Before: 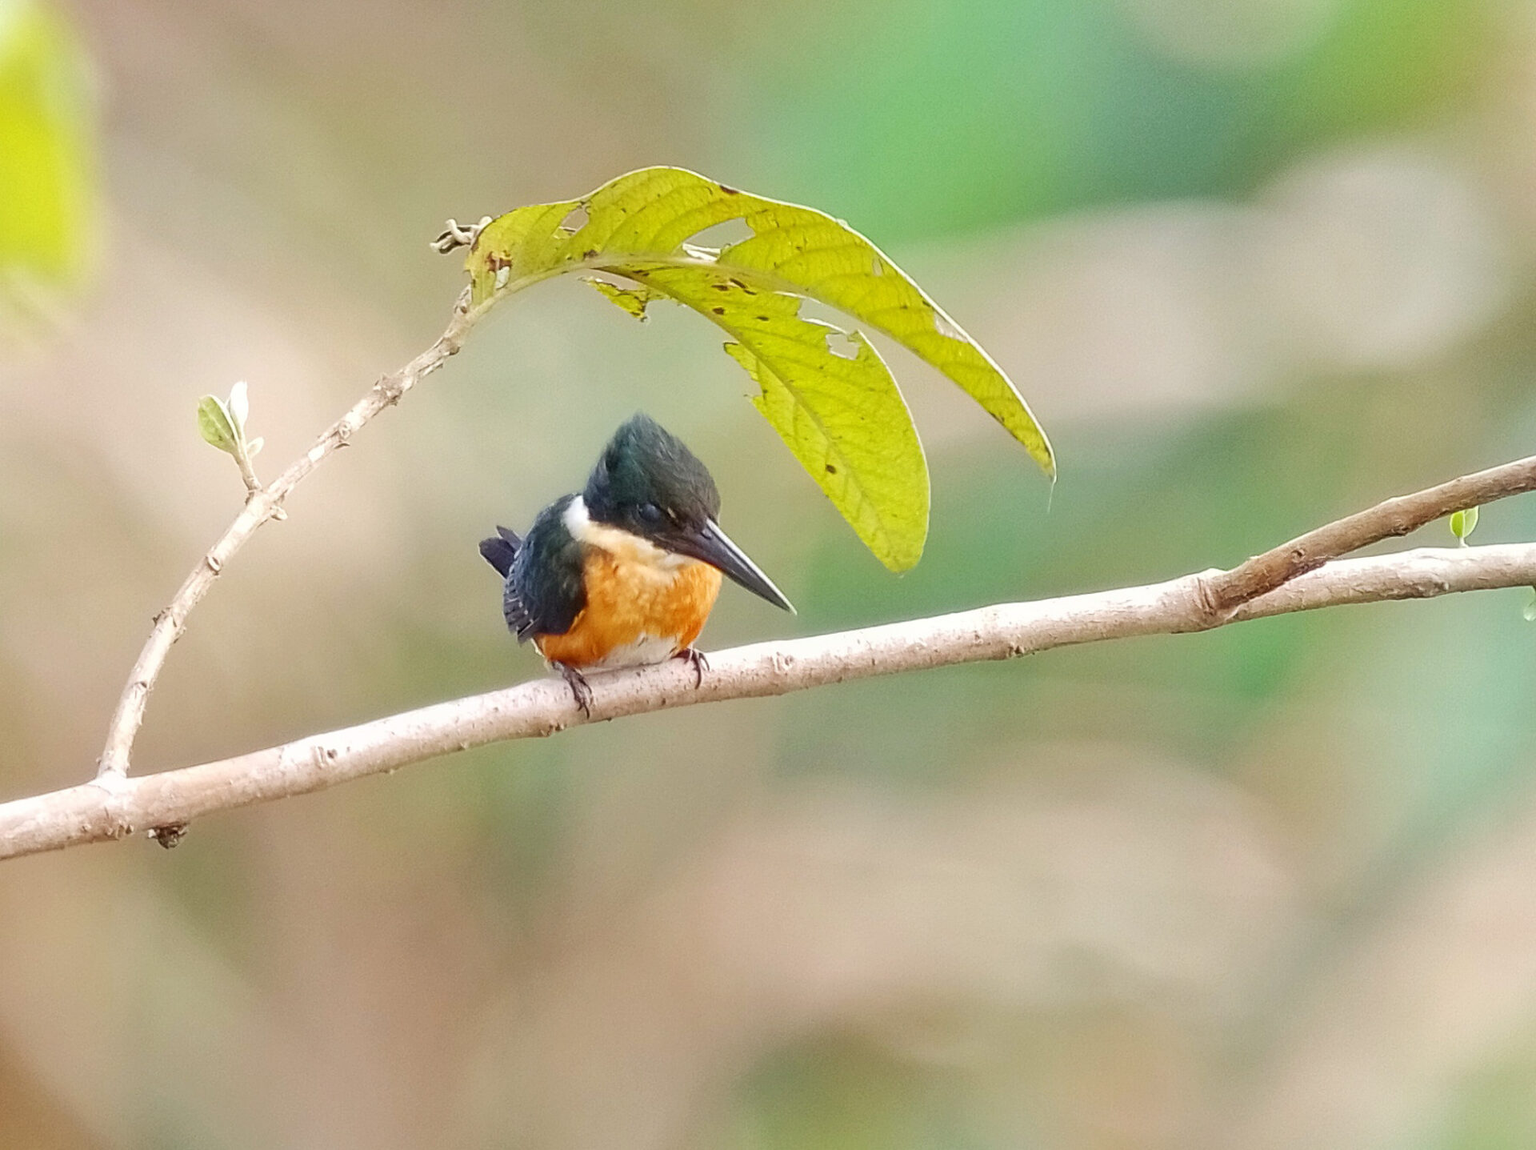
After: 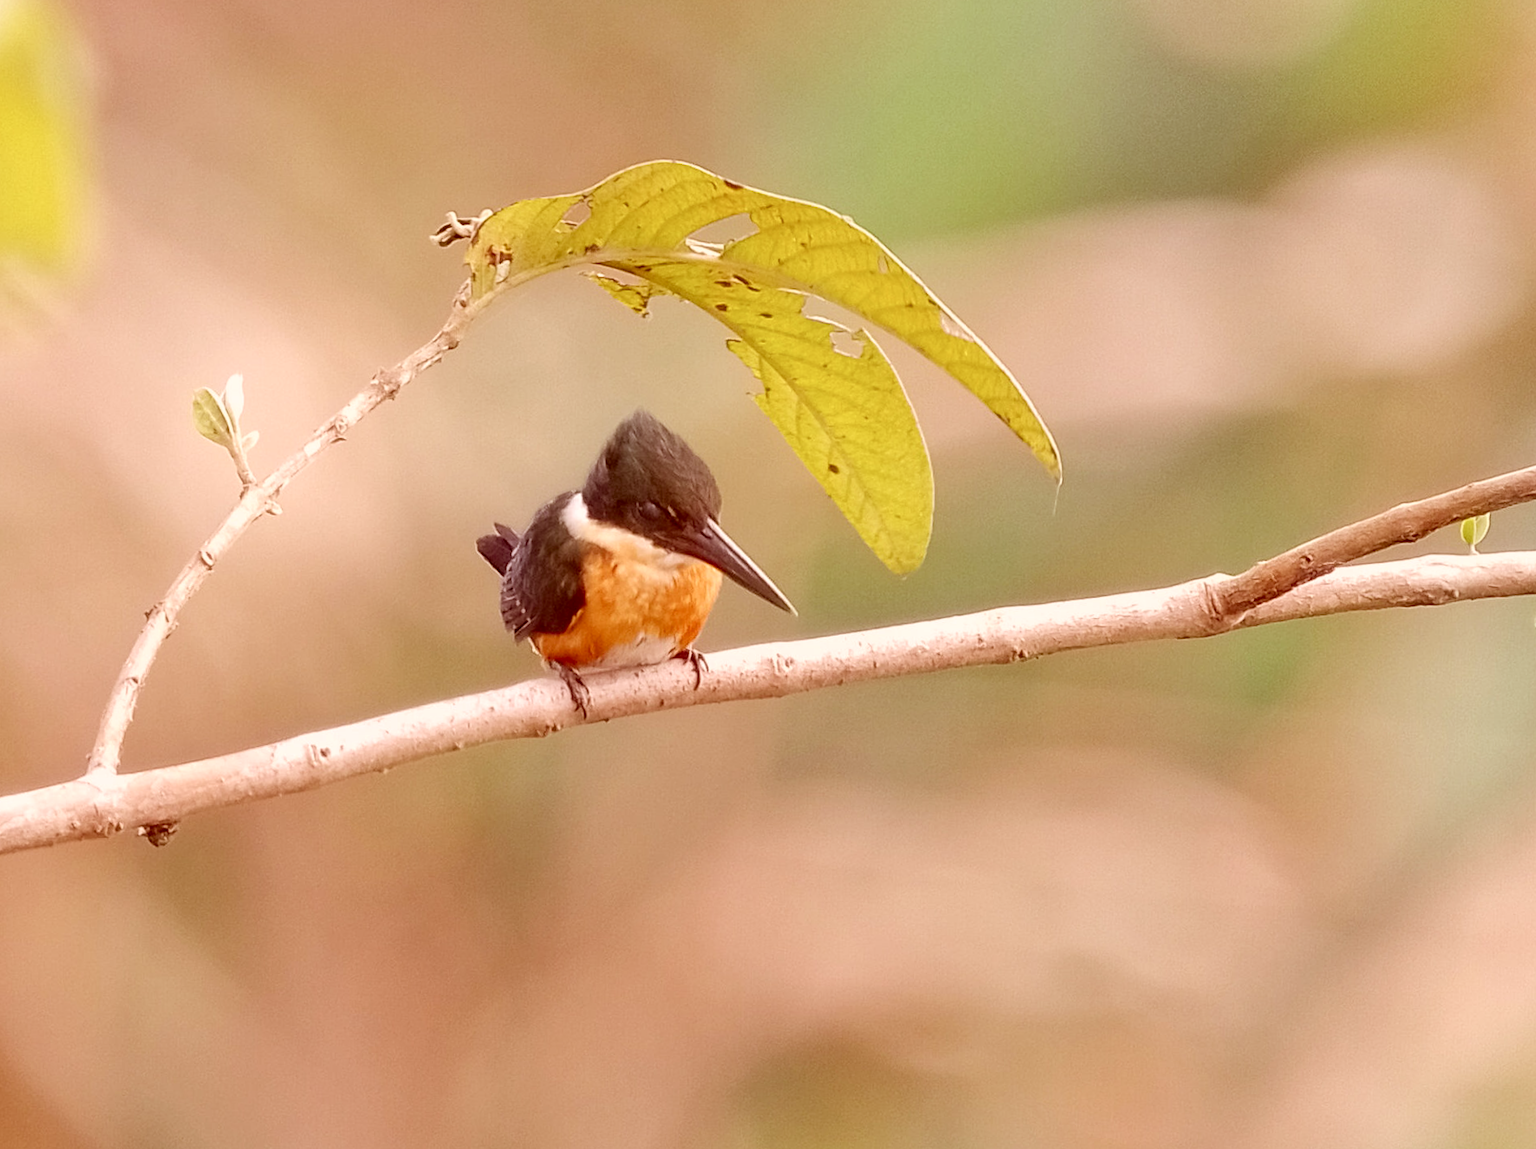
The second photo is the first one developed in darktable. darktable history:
color correction: highlights a* 9.51, highlights b* 8.51, shadows a* 39.68, shadows b* 39.7, saturation 0.775
crop and rotate: angle -0.571°
